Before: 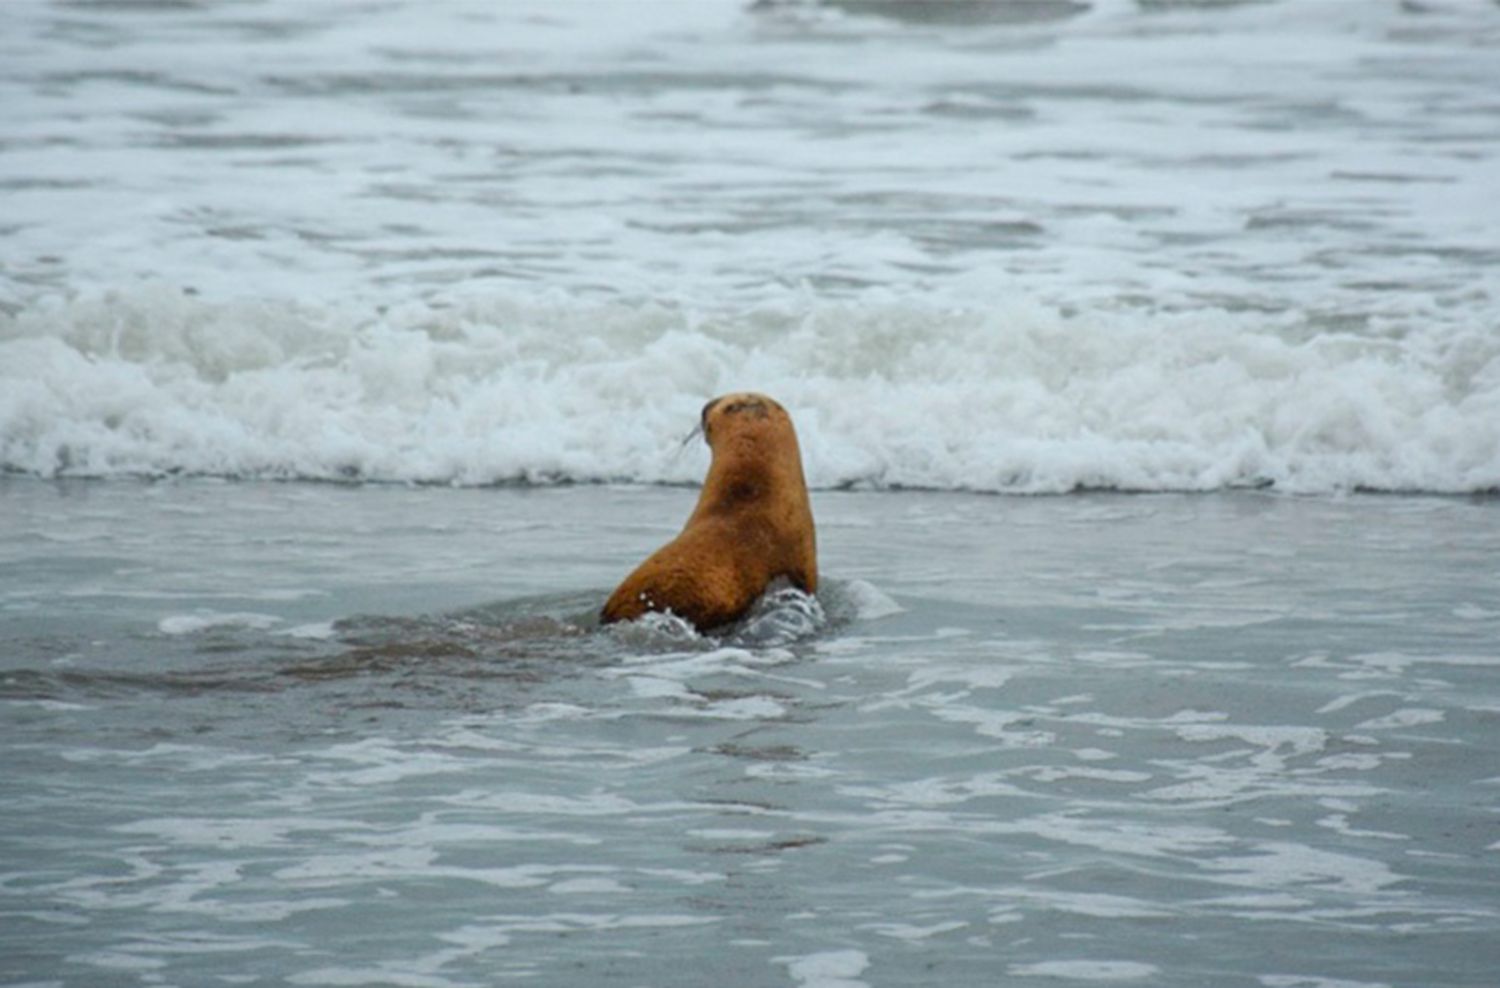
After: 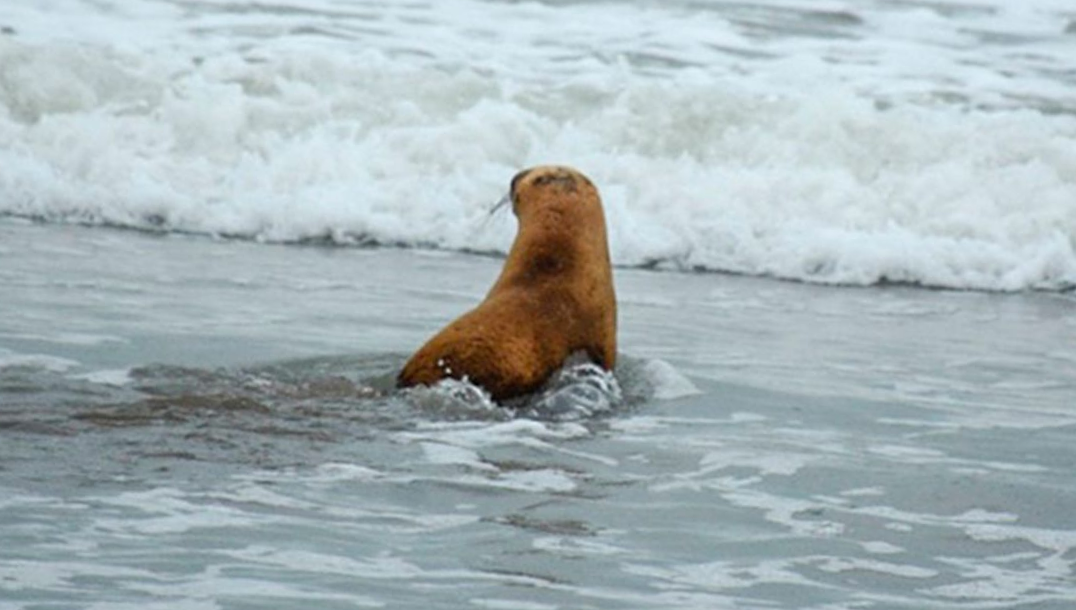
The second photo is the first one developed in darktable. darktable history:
sharpen: amount 0.211
crop and rotate: angle -3.48°, left 9.784%, top 20.567%, right 11.98%, bottom 12.086%
shadows and highlights: shadows -13.01, white point adjustment 4.08, highlights 26.37
